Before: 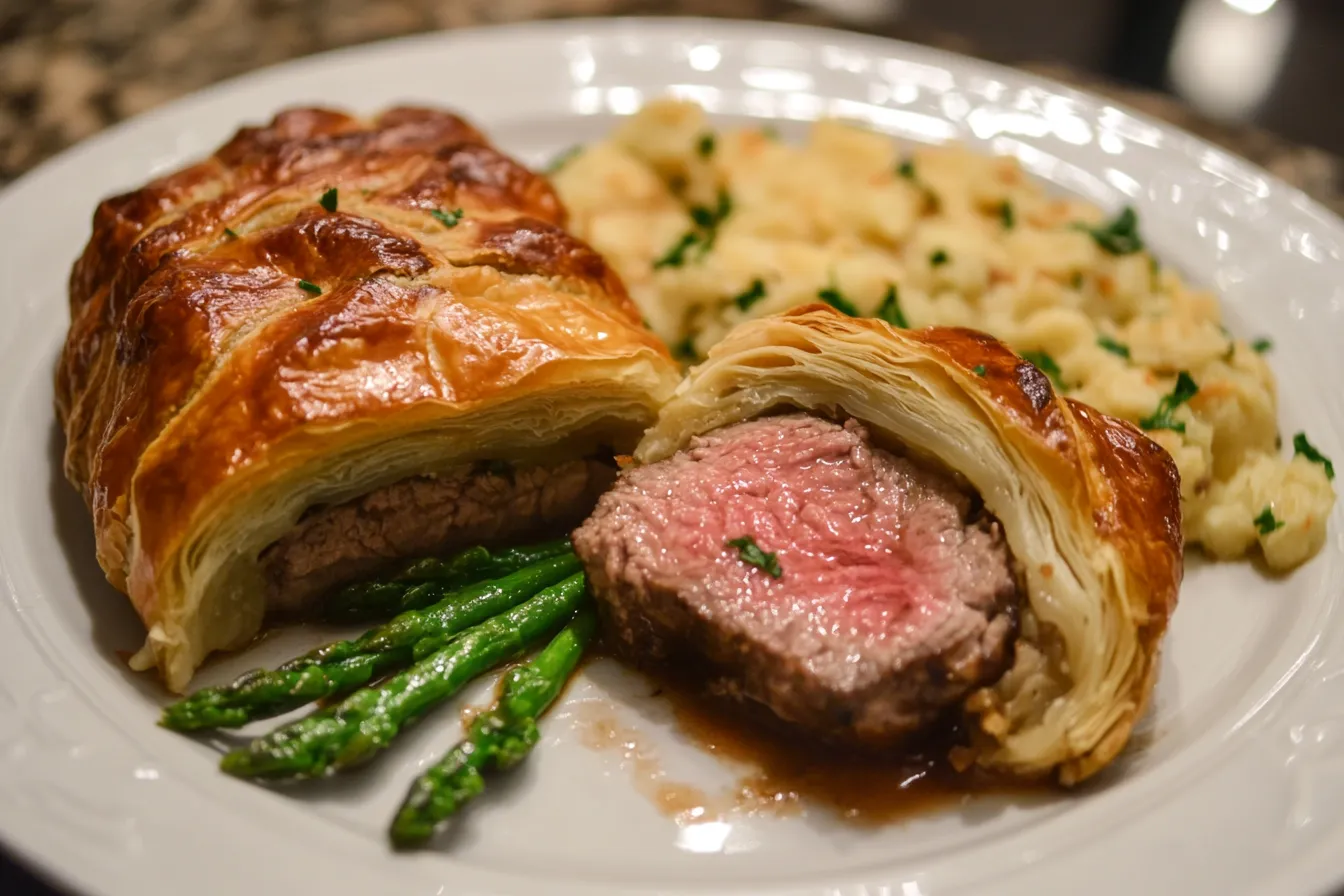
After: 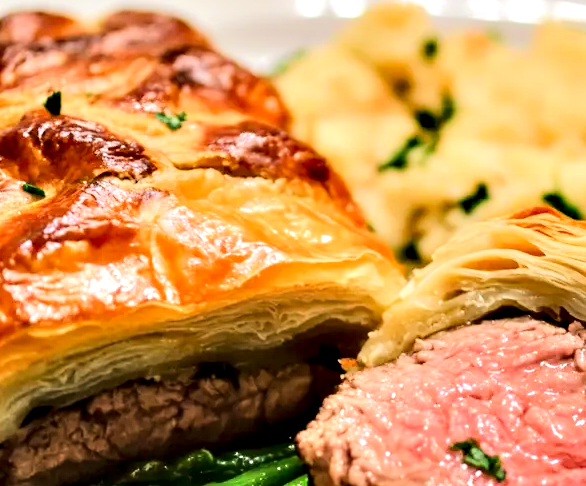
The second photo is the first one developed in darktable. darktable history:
crop: left 20.583%, top 10.835%, right 35.743%, bottom 34.826%
tone equalizer: -7 EV 0.156 EV, -6 EV 0.637 EV, -5 EV 1.16 EV, -4 EV 1.3 EV, -3 EV 1.13 EV, -2 EV 0.6 EV, -1 EV 0.163 EV, edges refinement/feathering 500, mask exposure compensation -1.57 EV, preserve details no
contrast equalizer: octaves 7, y [[0.6 ×6], [0.55 ×6], [0 ×6], [0 ×6], [0 ×6]]
